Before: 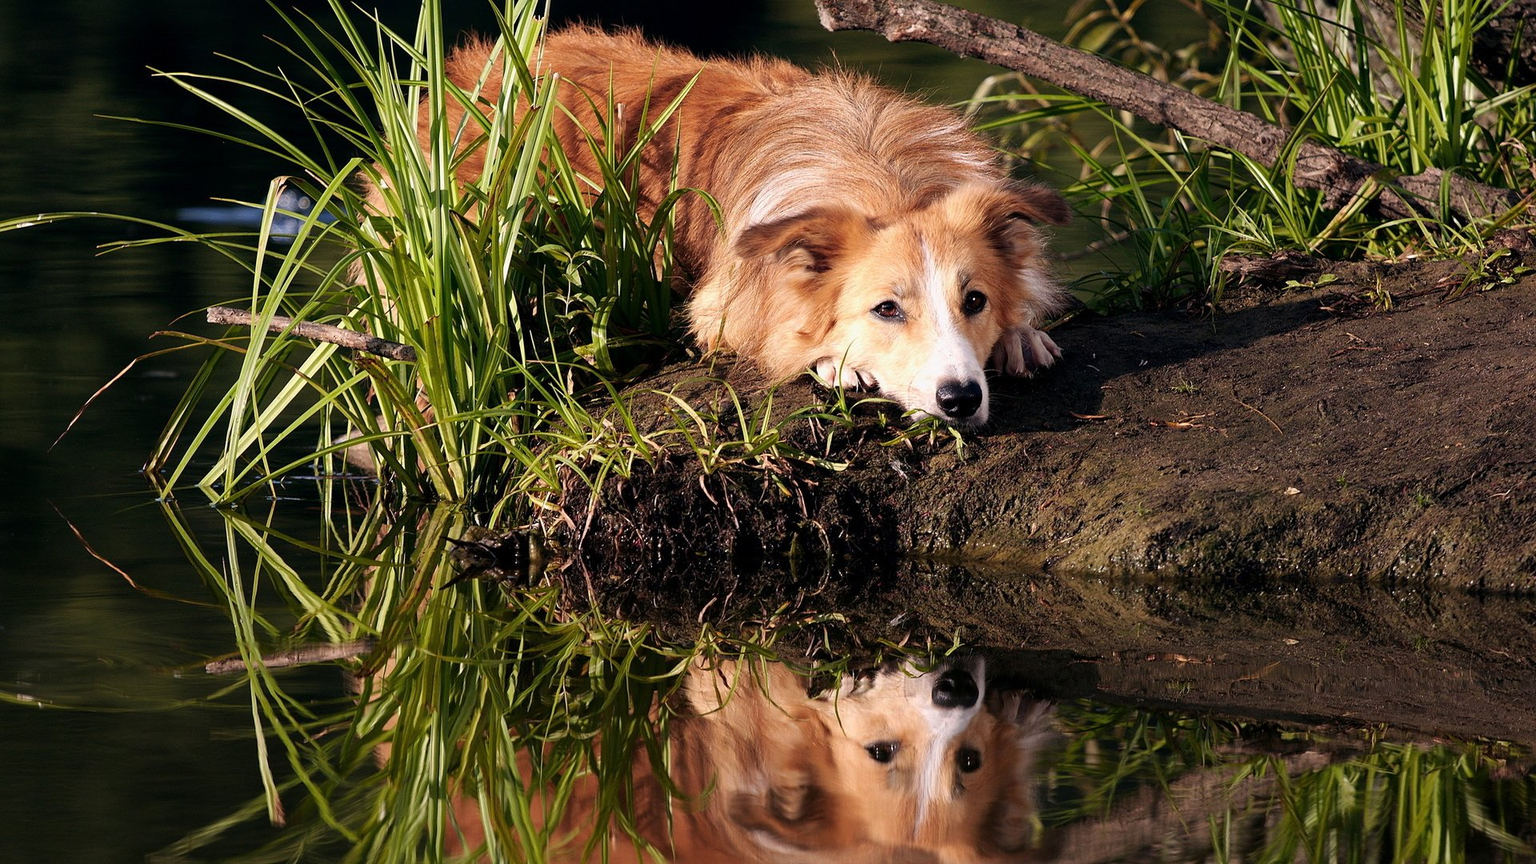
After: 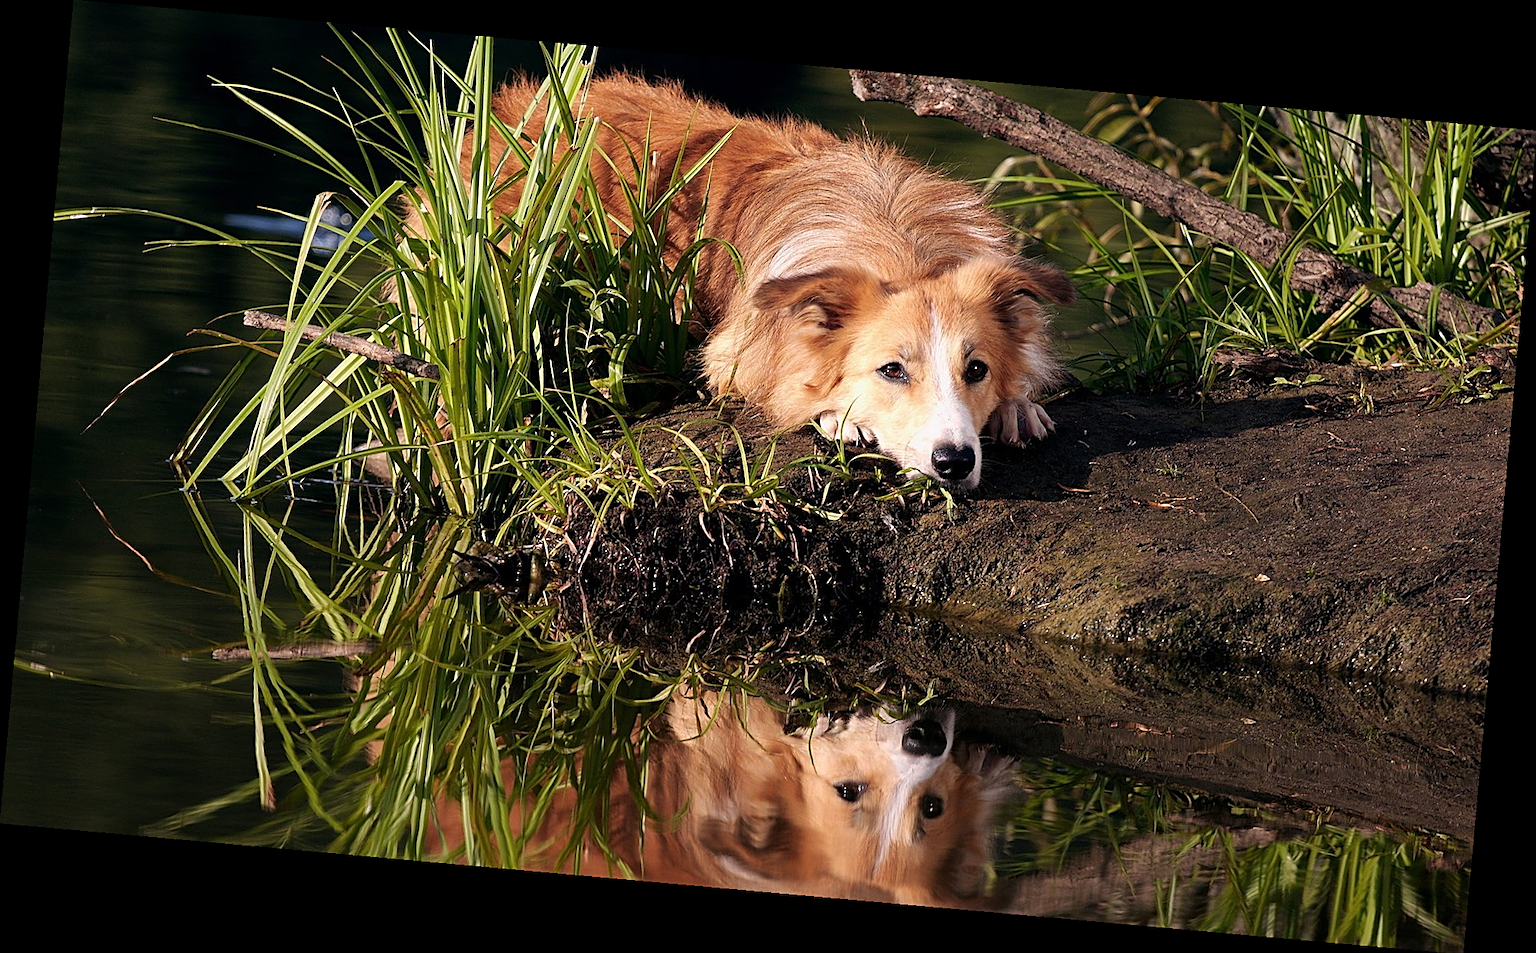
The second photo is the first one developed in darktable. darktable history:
sharpen: on, module defaults
rotate and perspective: rotation 5.12°, automatic cropping off
